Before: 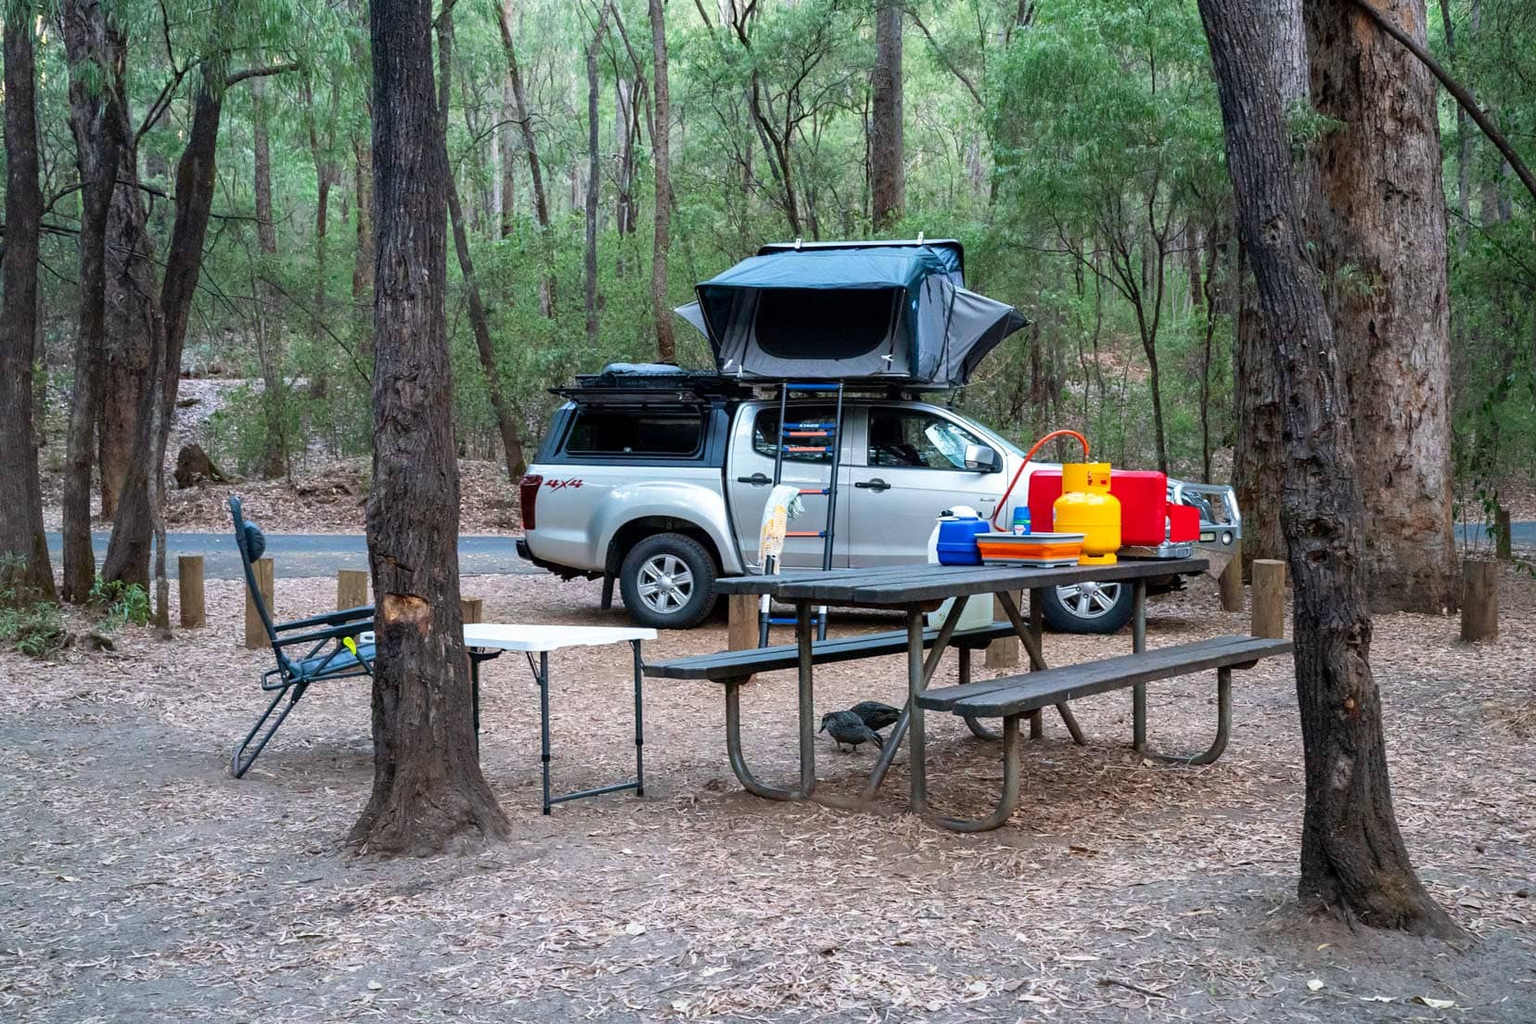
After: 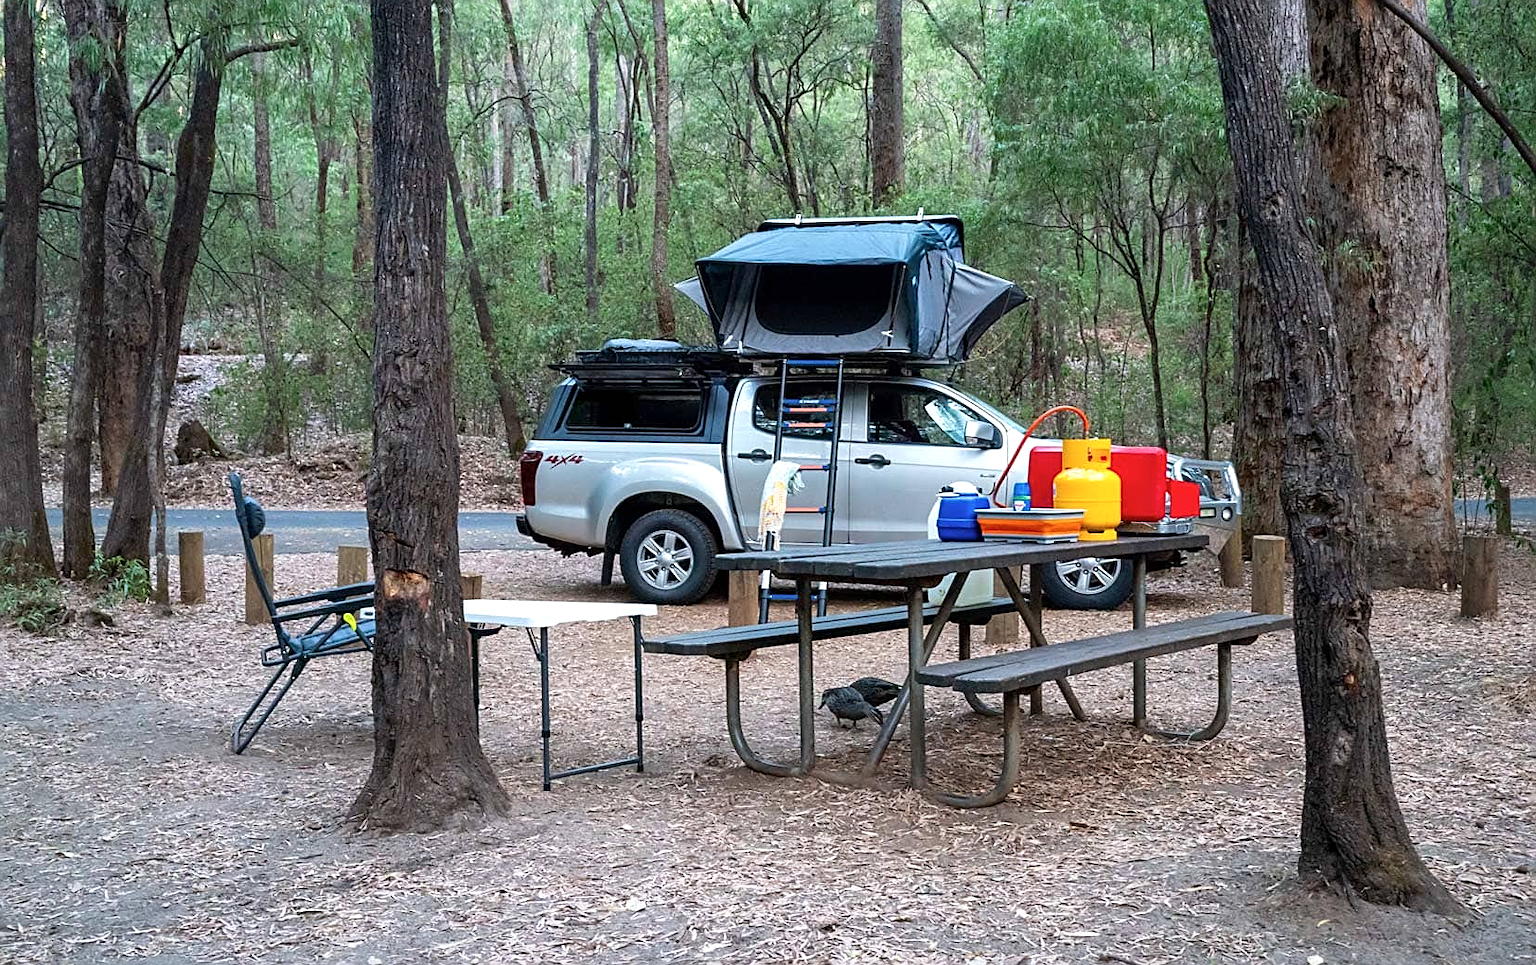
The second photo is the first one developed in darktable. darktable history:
contrast brightness saturation: saturation -0.053
sharpen: on, module defaults
crop and rotate: top 2.382%, bottom 3.267%
exposure: exposure 0.174 EV, compensate highlight preservation false
